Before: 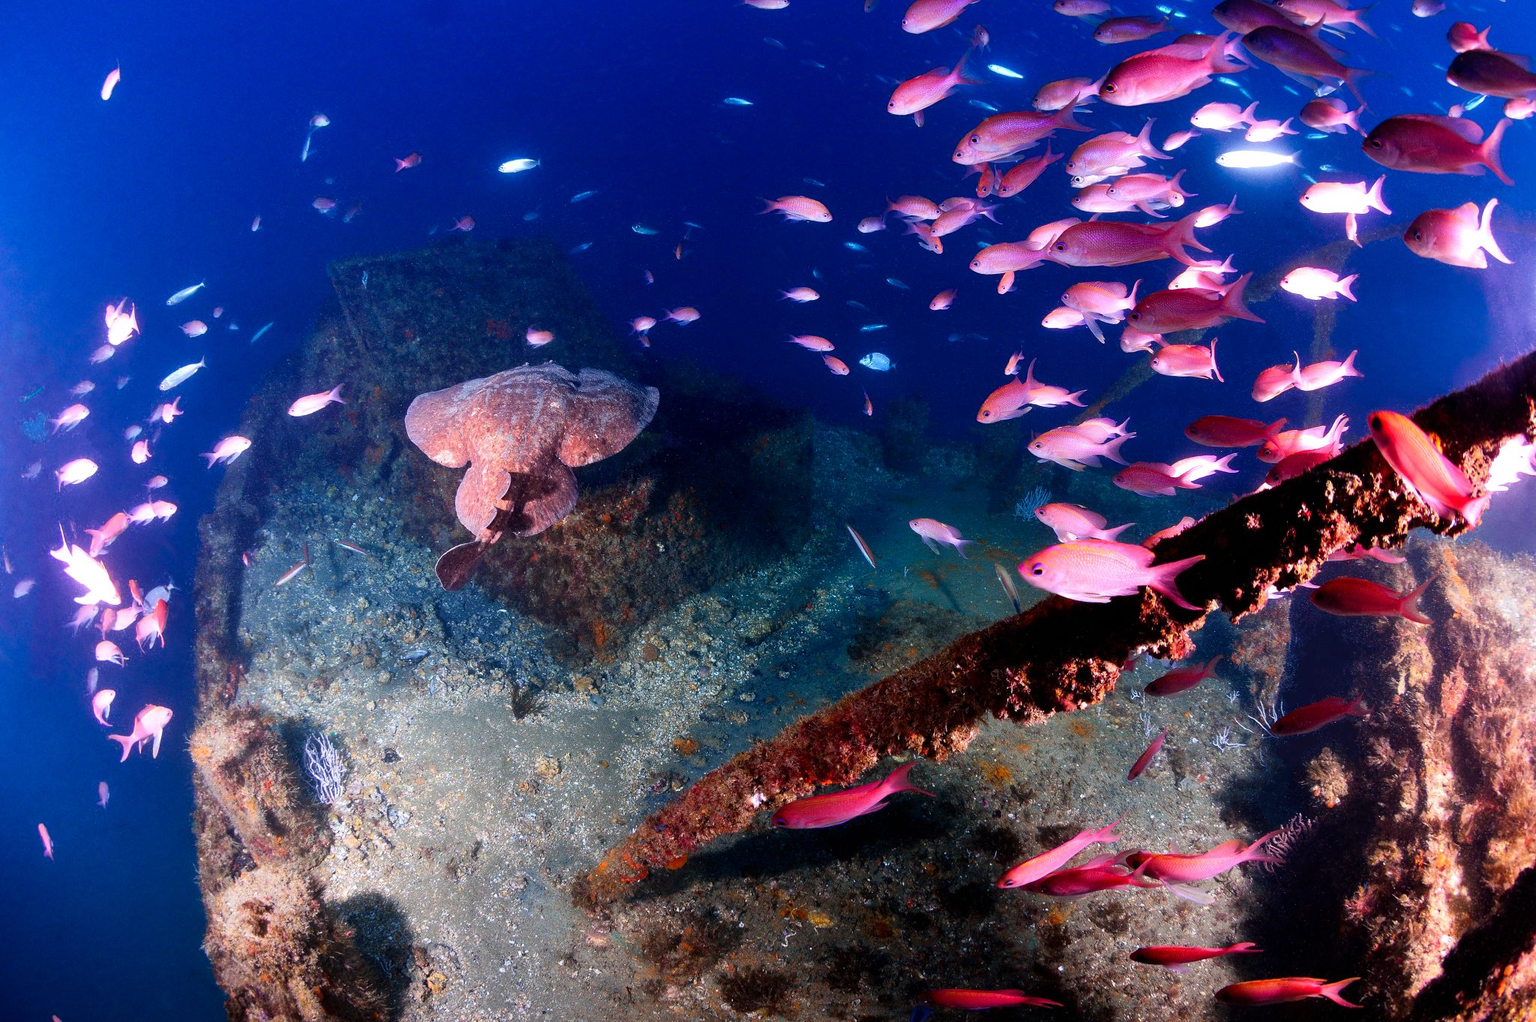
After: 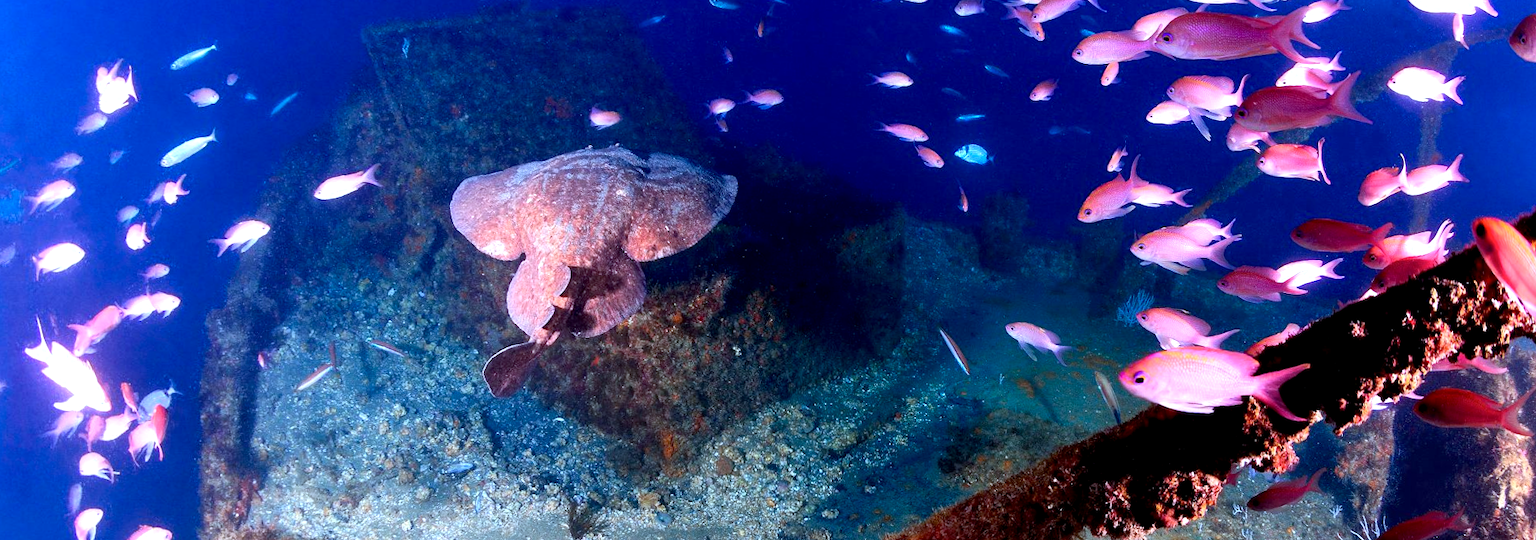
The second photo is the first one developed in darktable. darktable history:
crop: left 1.744%, top 19.225%, right 5.069%, bottom 28.357%
exposure: black level correction 0.003, exposure 0.383 EV, compensate highlight preservation false
rotate and perspective: rotation 0.679°, lens shift (horizontal) 0.136, crop left 0.009, crop right 0.991, crop top 0.078, crop bottom 0.95
color calibration: illuminant F (fluorescent), F source F9 (Cool White Deluxe 4150 K) – high CRI, x 0.374, y 0.373, temperature 4158.34 K
